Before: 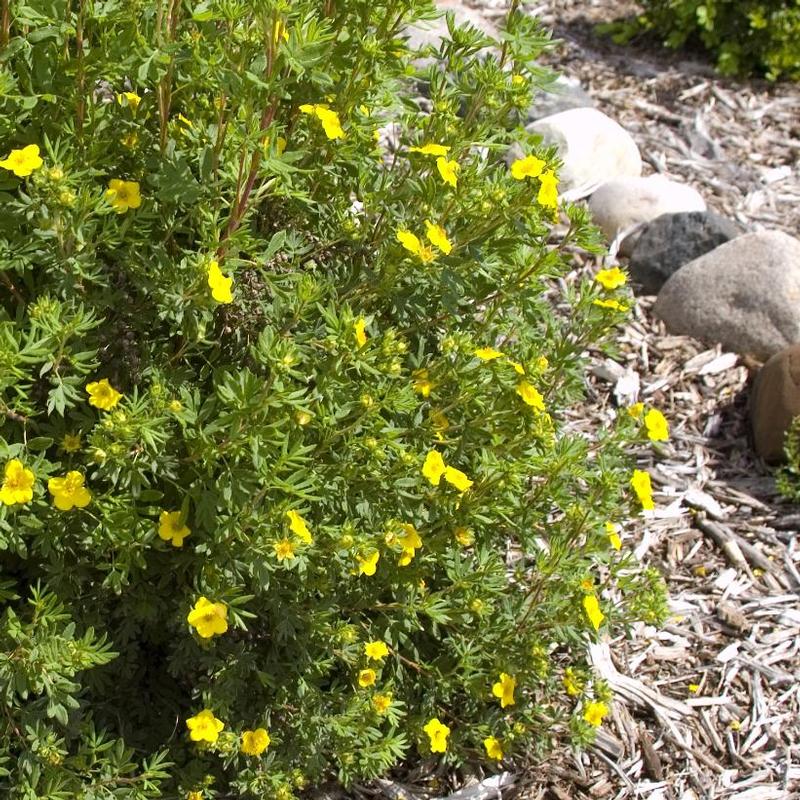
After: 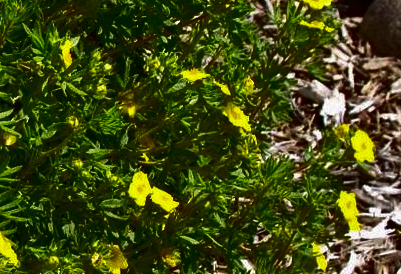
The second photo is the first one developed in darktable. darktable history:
contrast brightness saturation: brightness -0.994, saturation 0.982
crop: left 36.784%, top 34.898%, right 13.016%, bottom 30.826%
velvia: on, module defaults
color correction: highlights b* -0.01, saturation 0.609
shadows and highlights: low approximation 0.01, soften with gaussian
